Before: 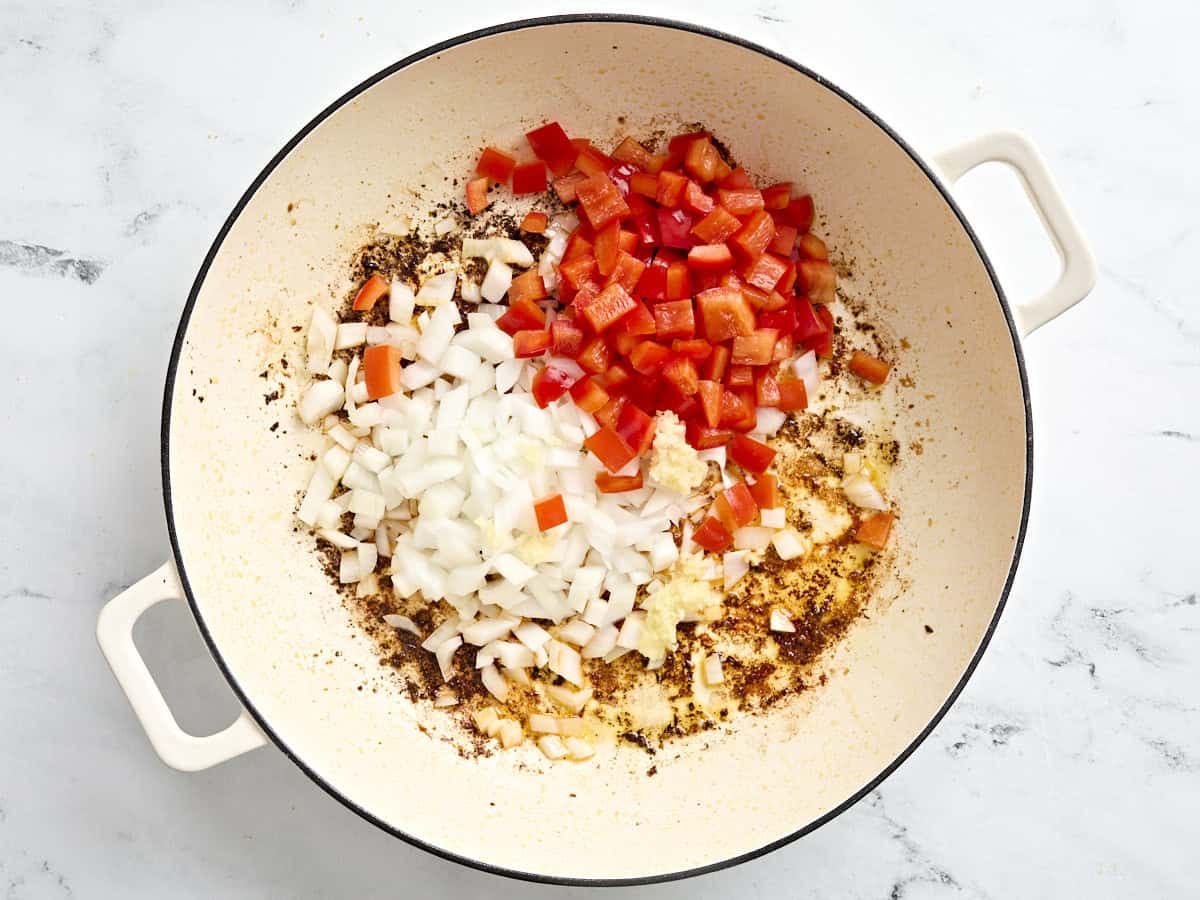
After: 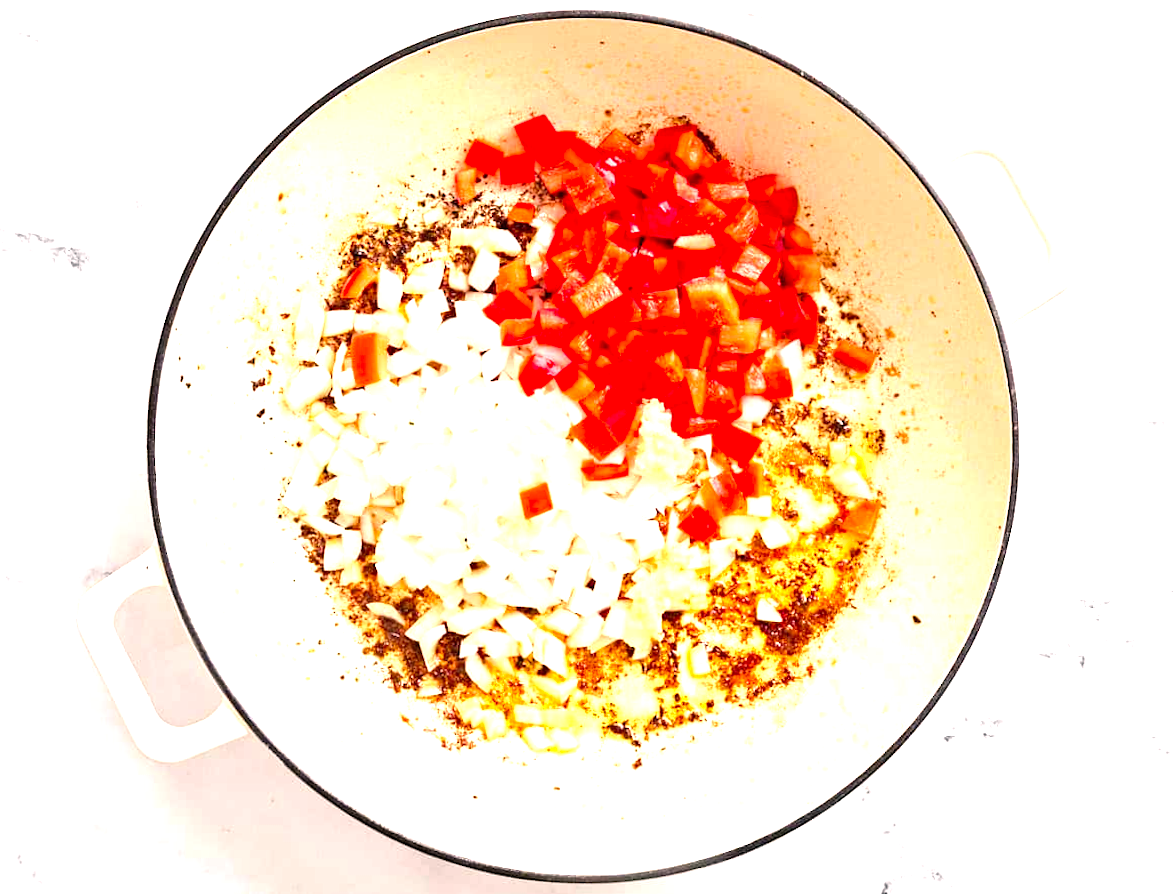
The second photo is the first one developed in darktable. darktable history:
exposure: black level correction 0, exposure 1.1 EV, compensate exposure bias true, compensate highlight preservation false
contrast brightness saturation: saturation 0.18
color correction: highlights a* 7.34, highlights b* 4.37
rotate and perspective: rotation 0.226°, lens shift (vertical) -0.042, crop left 0.023, crop right 0.982, crop top 0.006, crop bottom 0.994
